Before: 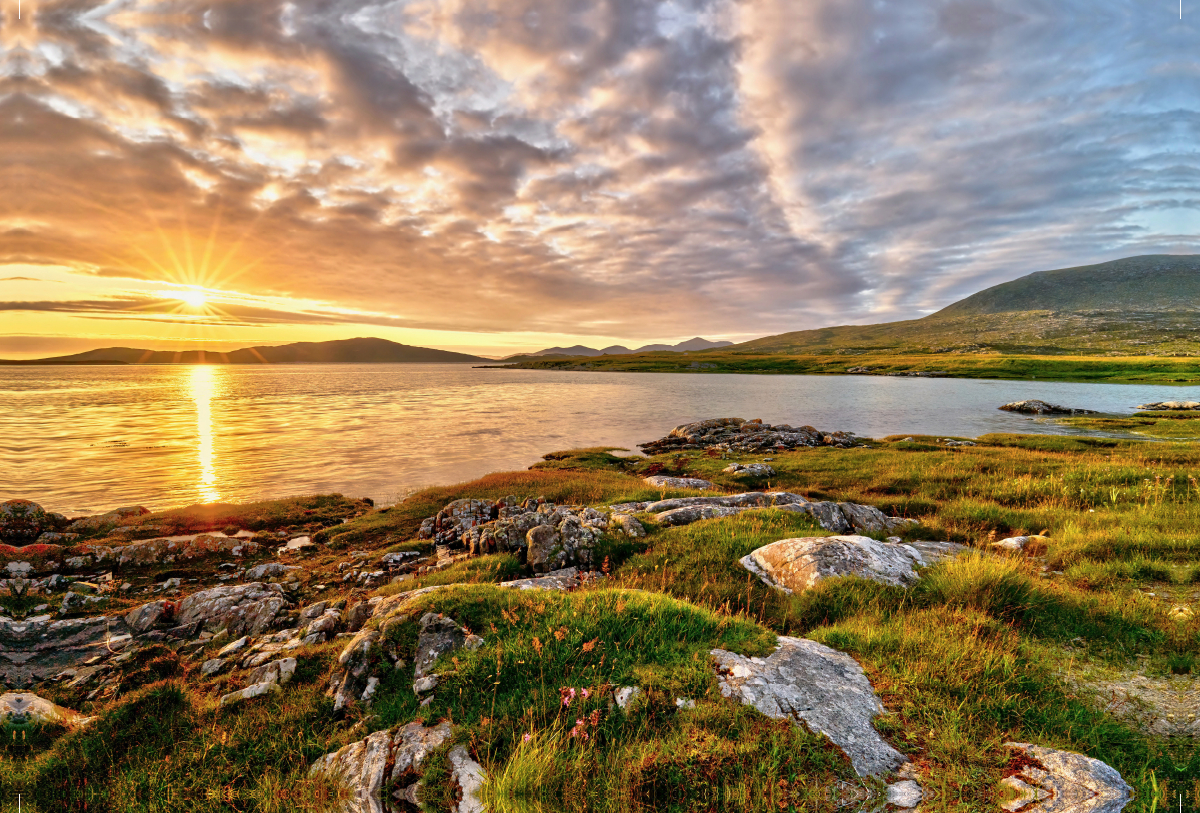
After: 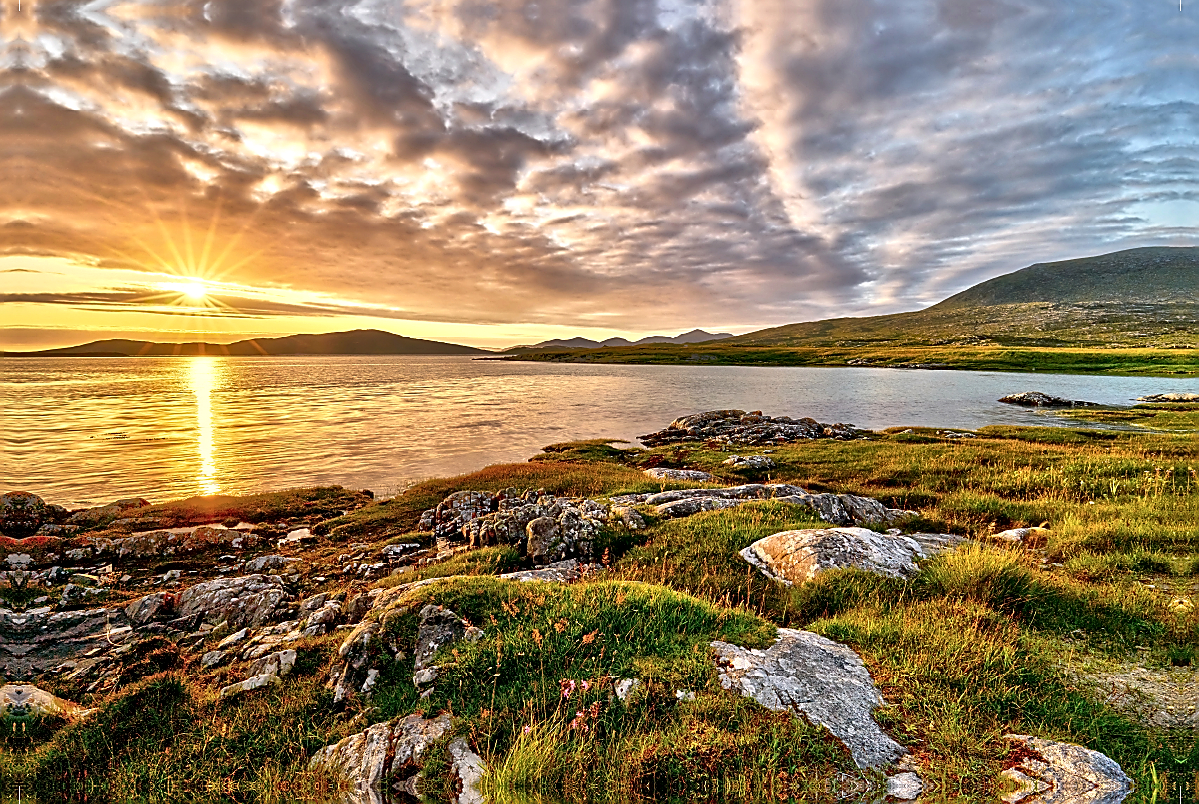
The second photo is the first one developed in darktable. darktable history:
crop: top 1.094%, right 0.042%
sharpen: radius 1.428, amount 1.252, threshold 0.672
local contrast: mode bilateral grid, contrast 19, coarseness 49, detail 162%, midtone range 0.2
